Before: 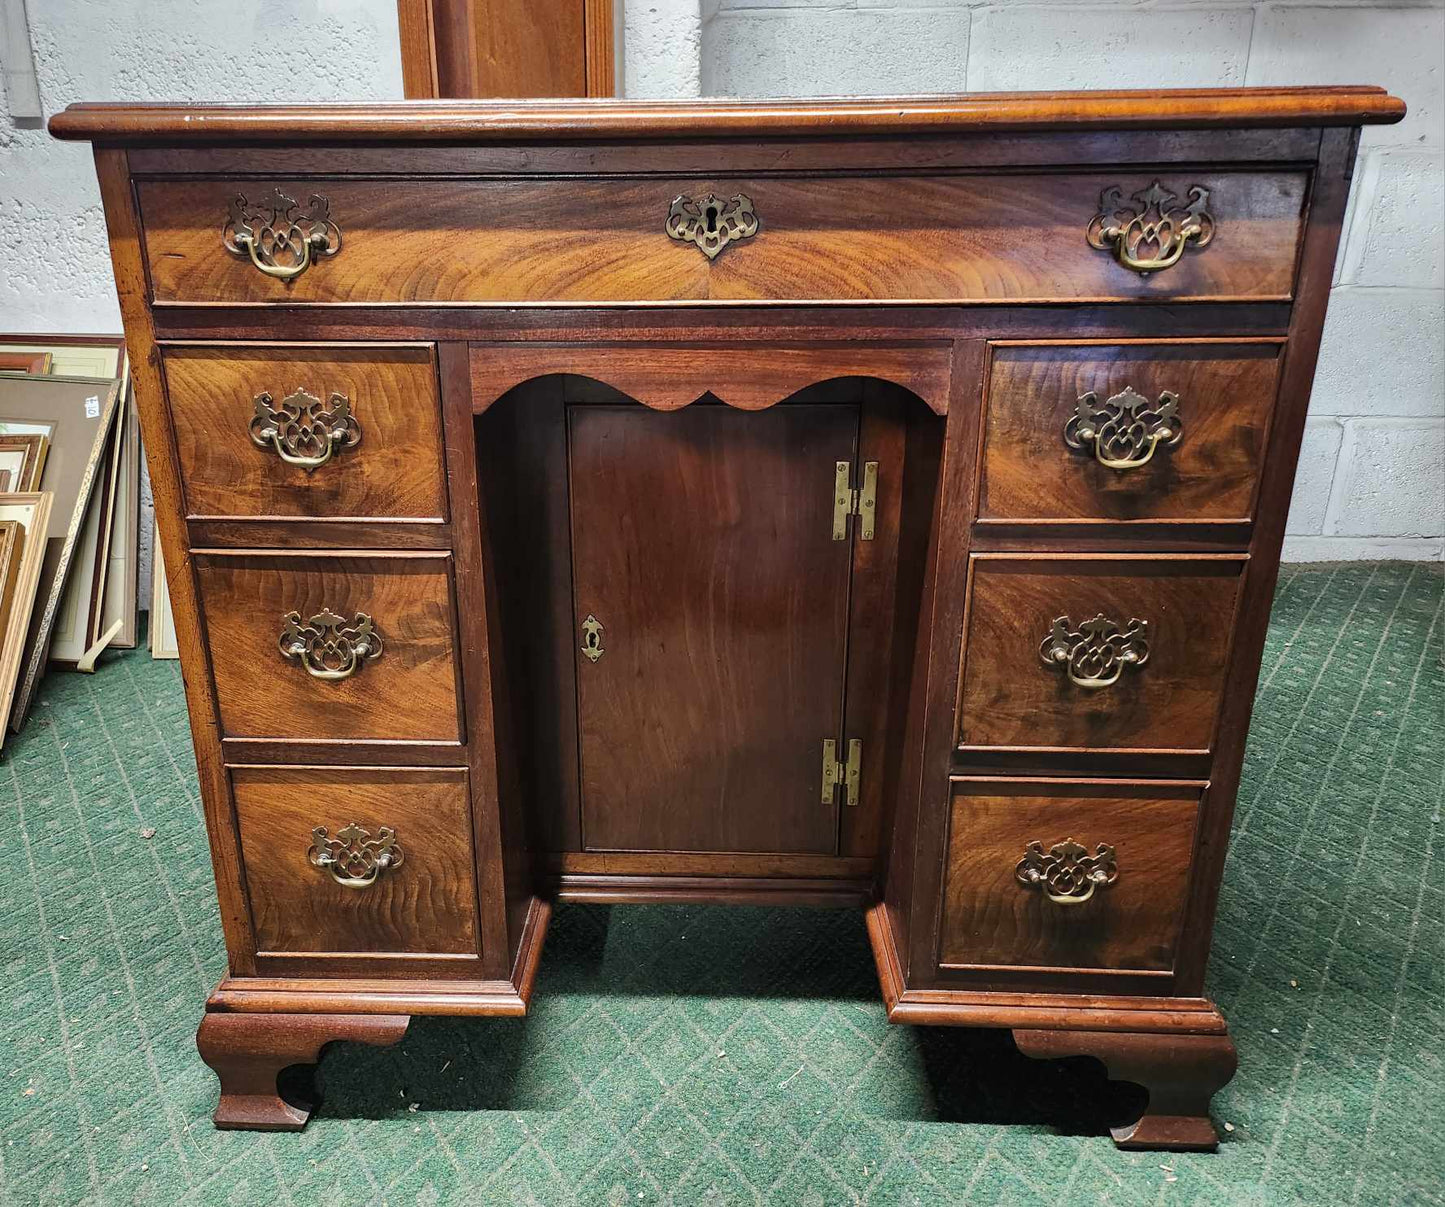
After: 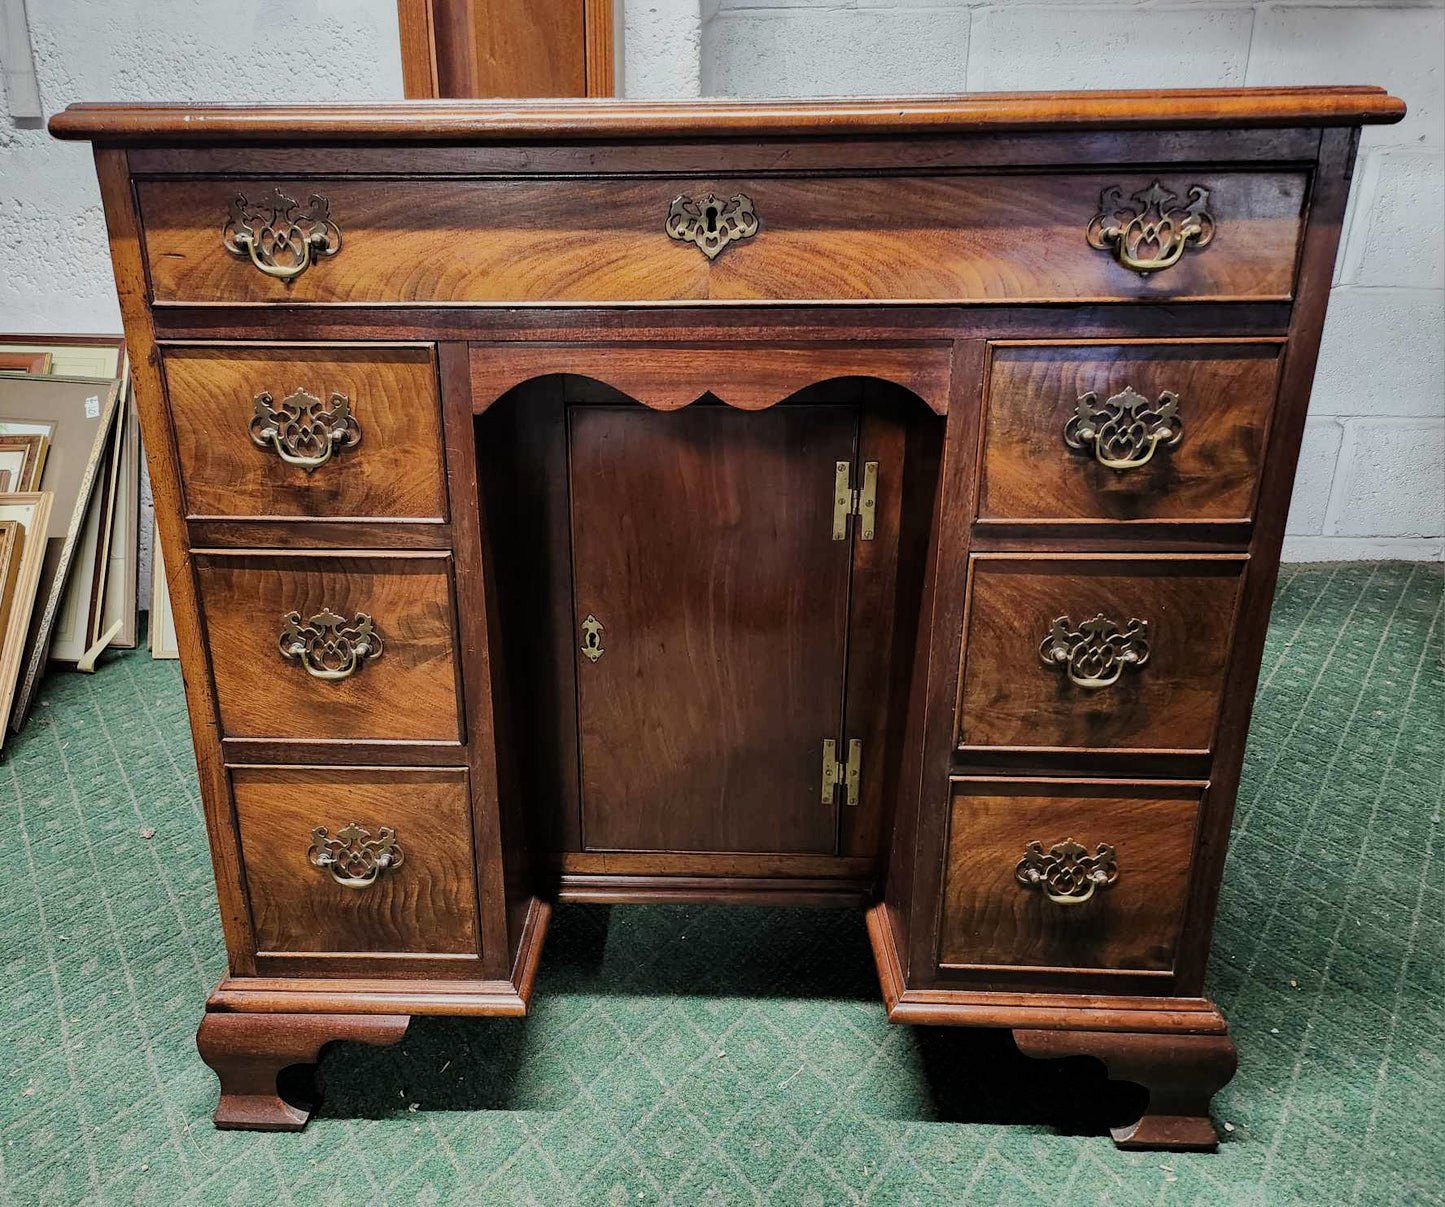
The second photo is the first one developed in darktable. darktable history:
filmic rgb: black relative exposure -8.01 EV, white relative exposure 3.89 EV, hardness 4.22
contrast brightness saturation: contrast 0.047
